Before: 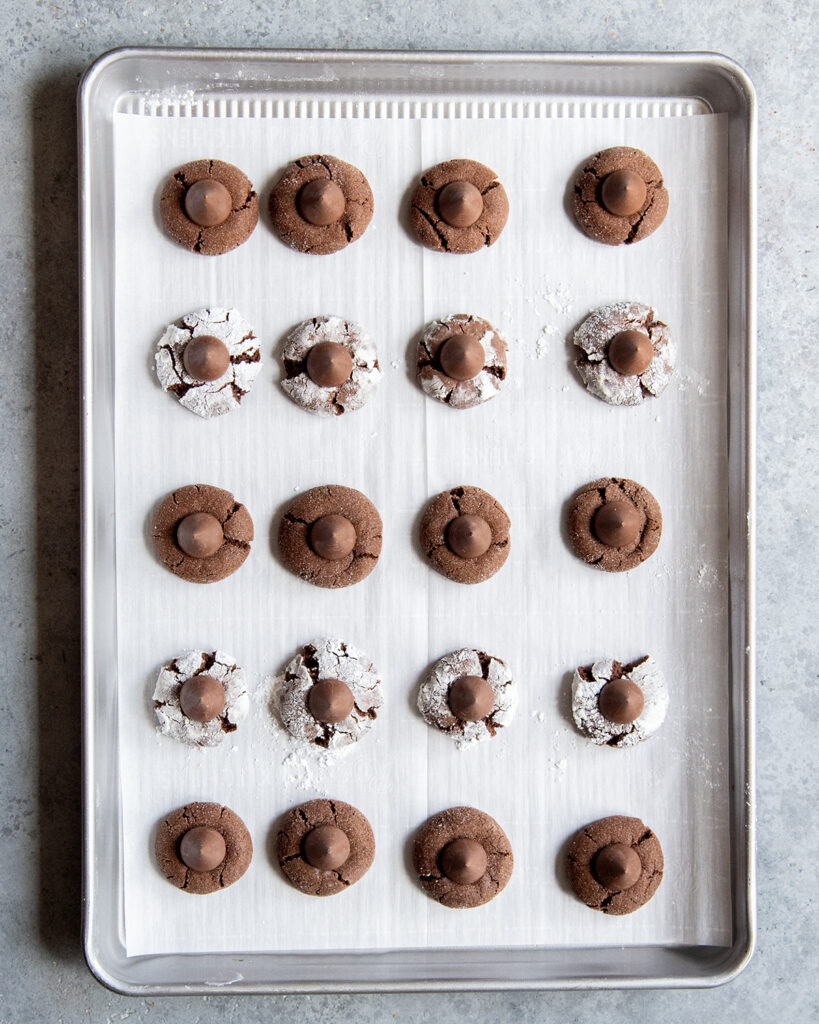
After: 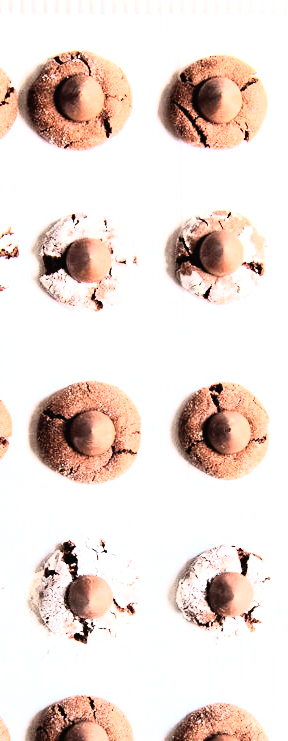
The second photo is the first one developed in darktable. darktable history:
crop and rotate: left 29.476%, top 10.214%, right 35.32%, bottom 17.333%
exposure: black level correction -0.005, exposure 0.622 EV, compensate highlight preservation false
rgb curve: curves: ch0 [(0, 0) (0.21, 0.15) (0.24, 0.21) (0.5, 0.75) (0.75, 0.96) (0.89, 0.99) (1, 1)]; ch1 [(0, 0.02) (0.21, 0.13) (0.25, 0.2) (0.5, 0.67) (0.75, 0.9) (0.89, 0.97) (1, 1)]; ch2 [(0, 0.02) (0.21, 0.13) (0.25, 0.2) (0.5, 0.67) (0.75, 0.9) (0.89, 0.97) (1, 1)], compensate middle gray true
